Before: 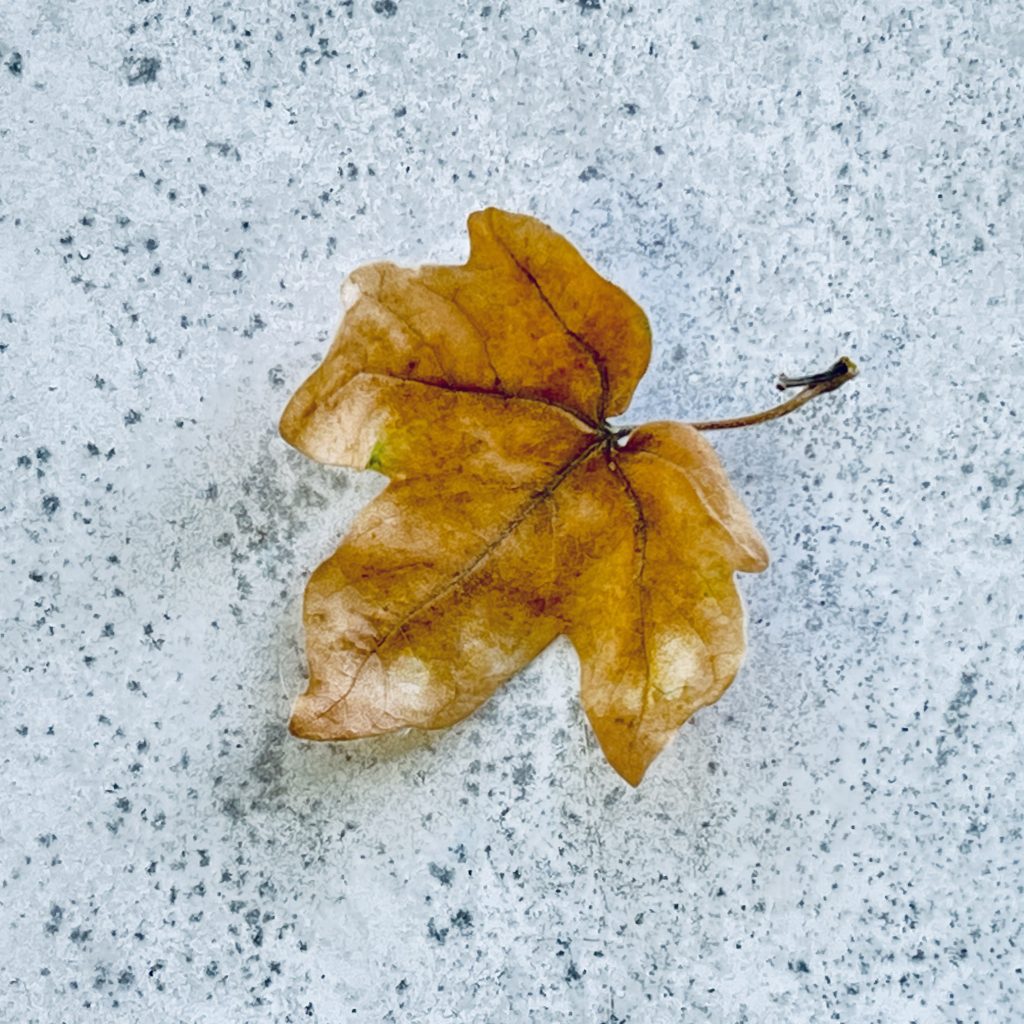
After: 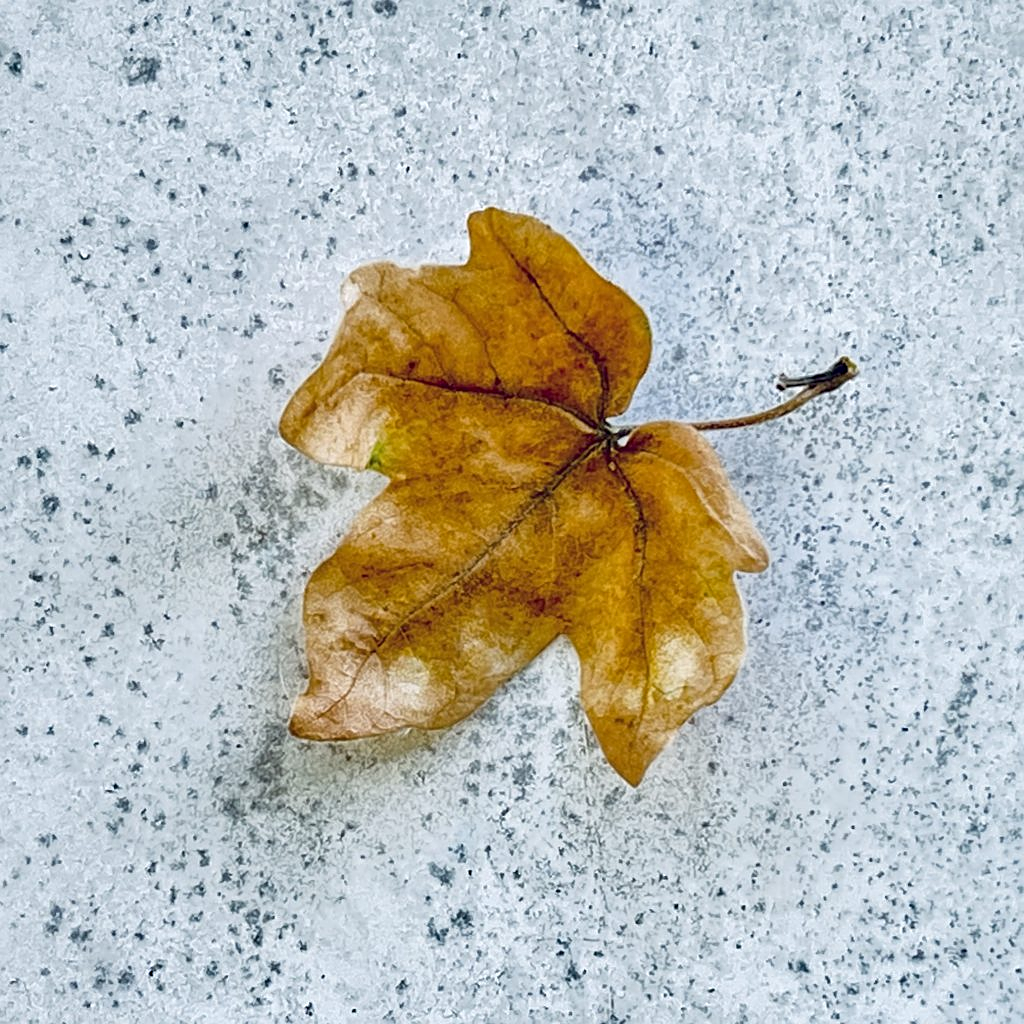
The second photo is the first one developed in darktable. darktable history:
local contrast: highlights 100%, shadows 100%, detail 120%, midtone range 0.2
sharpen: amount 0.478
